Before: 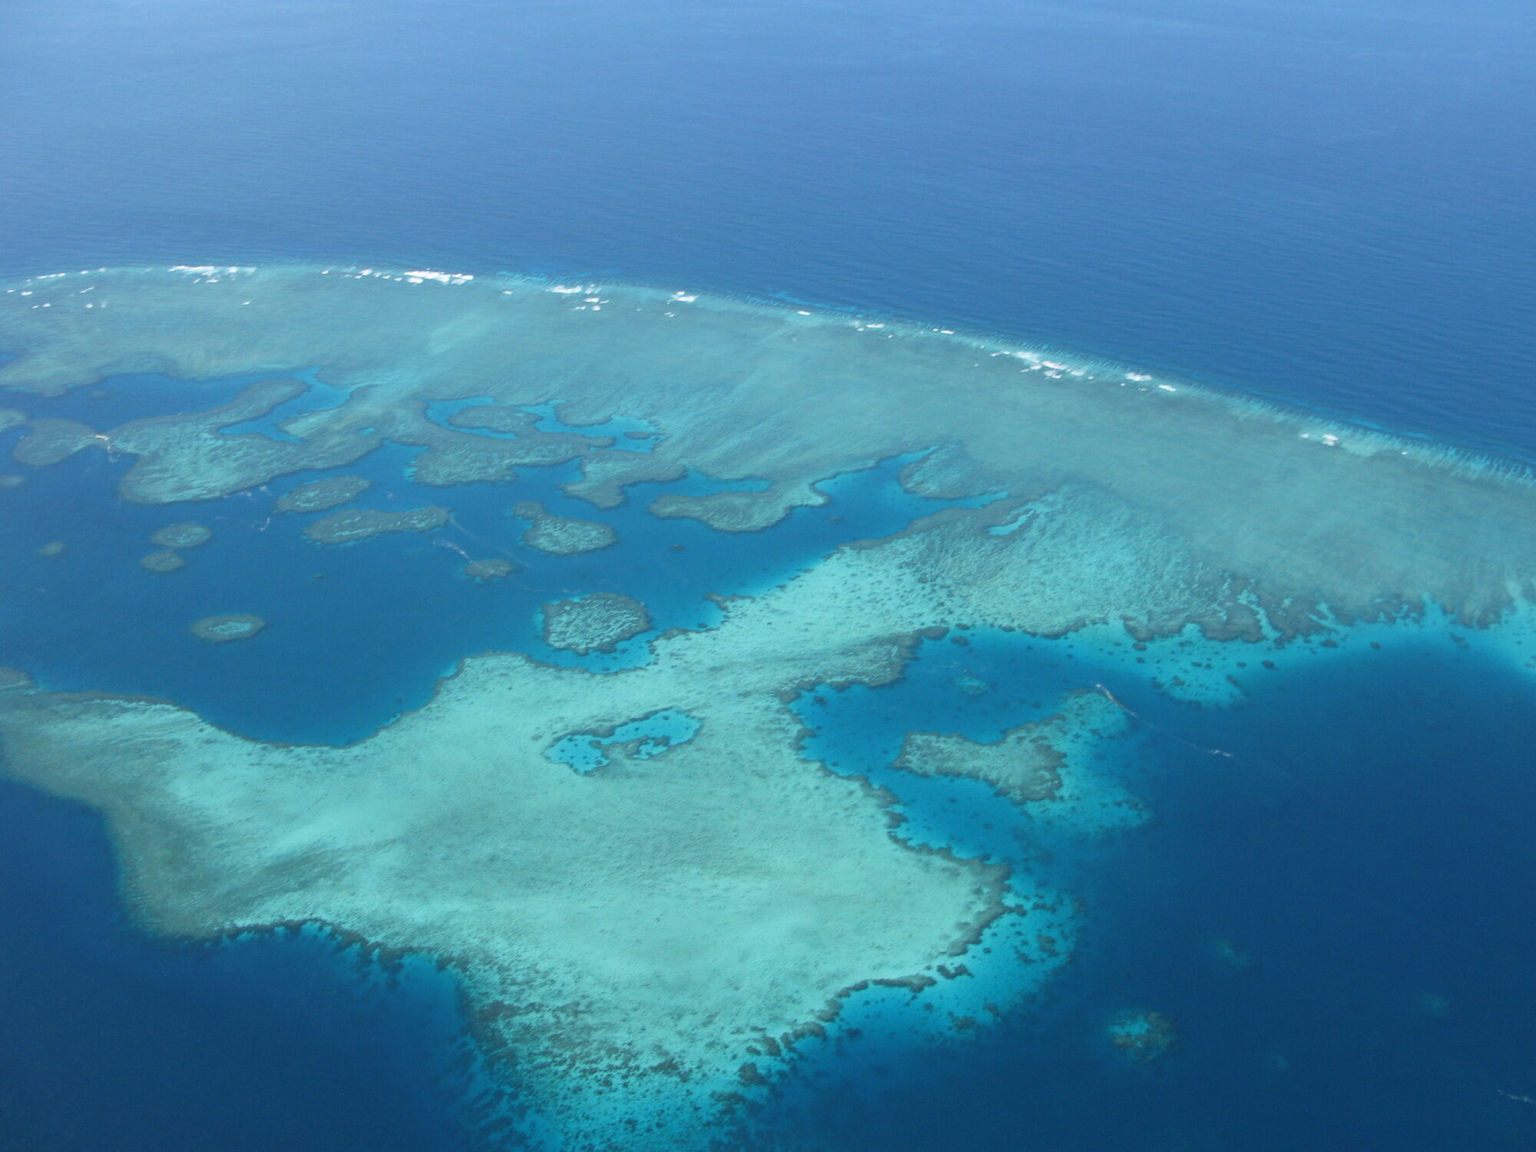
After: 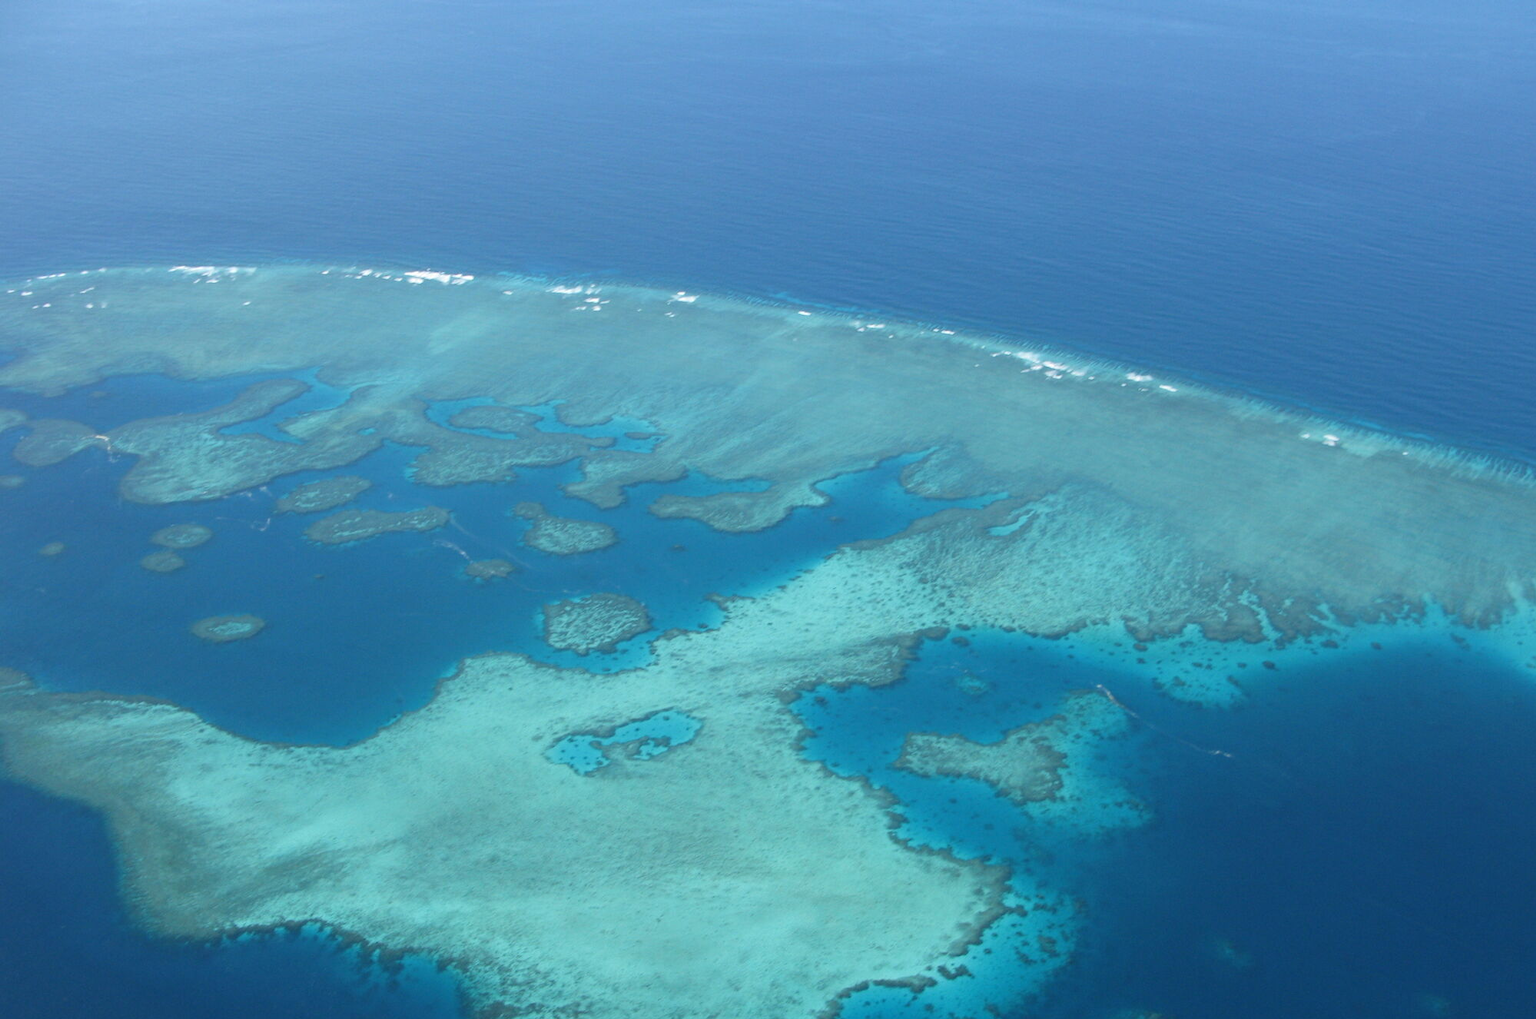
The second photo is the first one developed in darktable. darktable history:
crop and rotate: top 0%, bottom 11.528%
